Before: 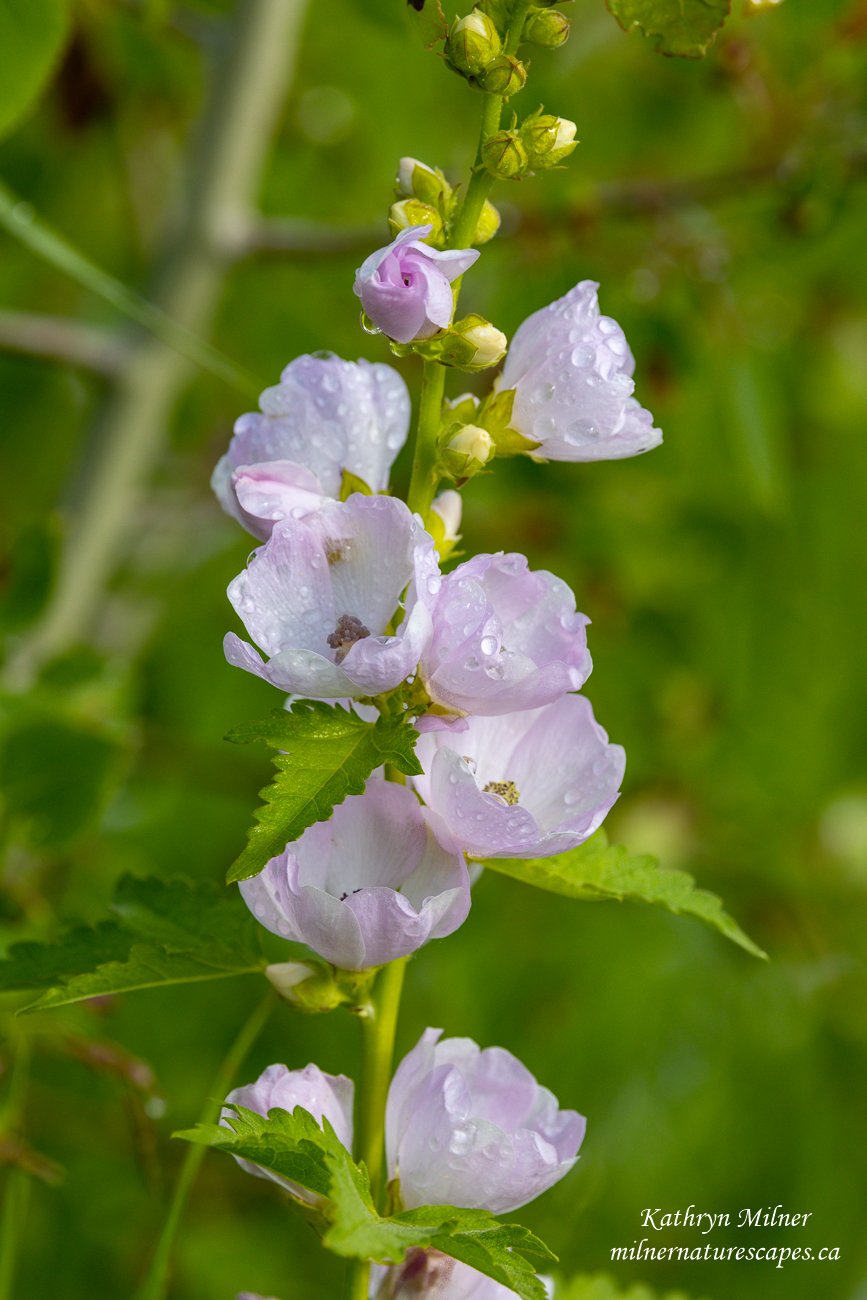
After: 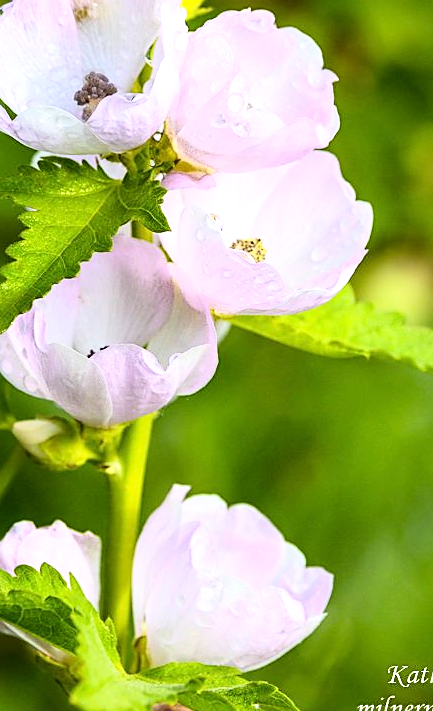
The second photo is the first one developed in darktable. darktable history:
crop: left 29.232%, top 41.783%, right 20.793%, bottom 3.479%
sharpen: radius 1.867, amount 0.41, threshold 1.296
base curve: curves: ch0 [(0, 0) (0.028, 0.03) (0.121, 0.232) (0.46, 0.748) (0.859, 0.968) (1, 1)]
tone equalizer: -8 EV -0.785 EV, -7 EV -0.71 EV, -6 EV -0.587 EV, -5 EV -0.372 EV, -3 EV 0.368 EV, -2 EV 0.6 EV, -1 EV 0.694 EV, +0 EV 0.76 EV, edges refinement/feathering 500, mask exposure compensation -1.57 EV, preserve details no
